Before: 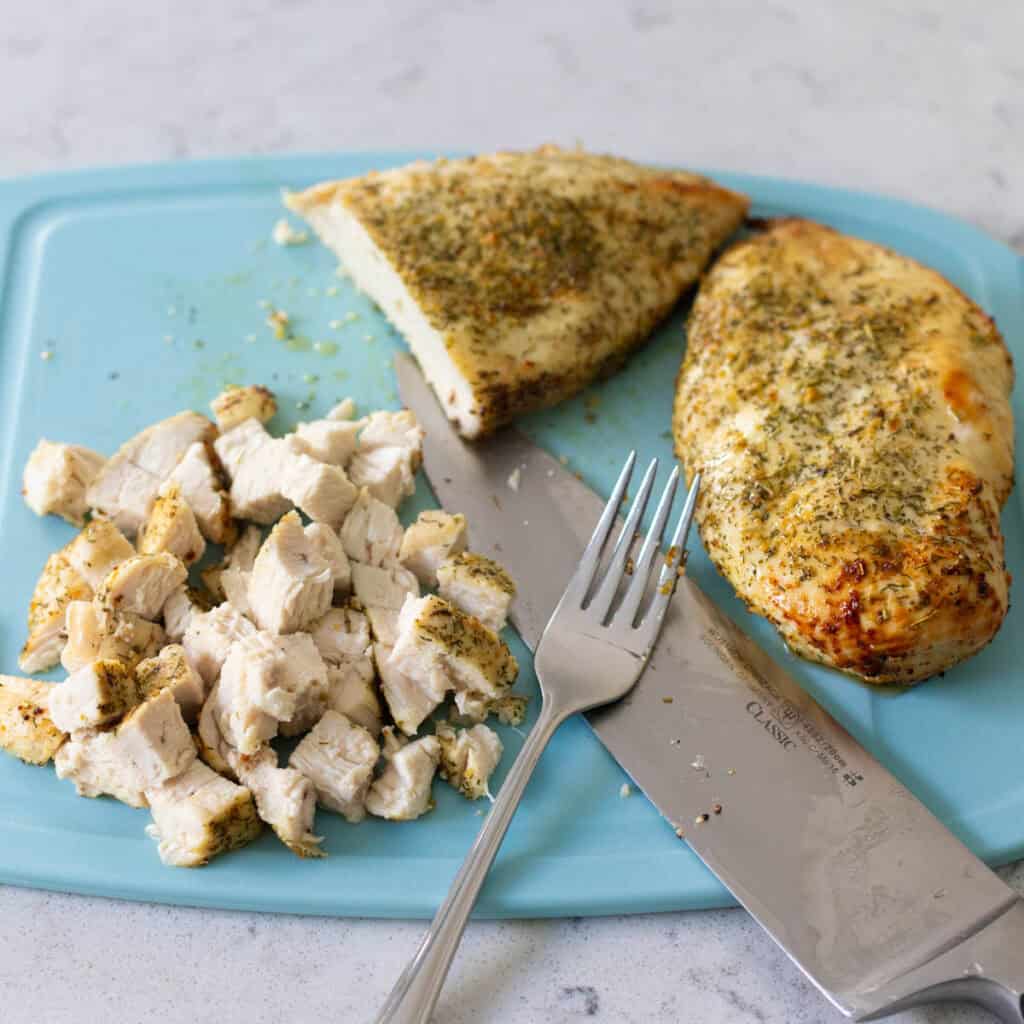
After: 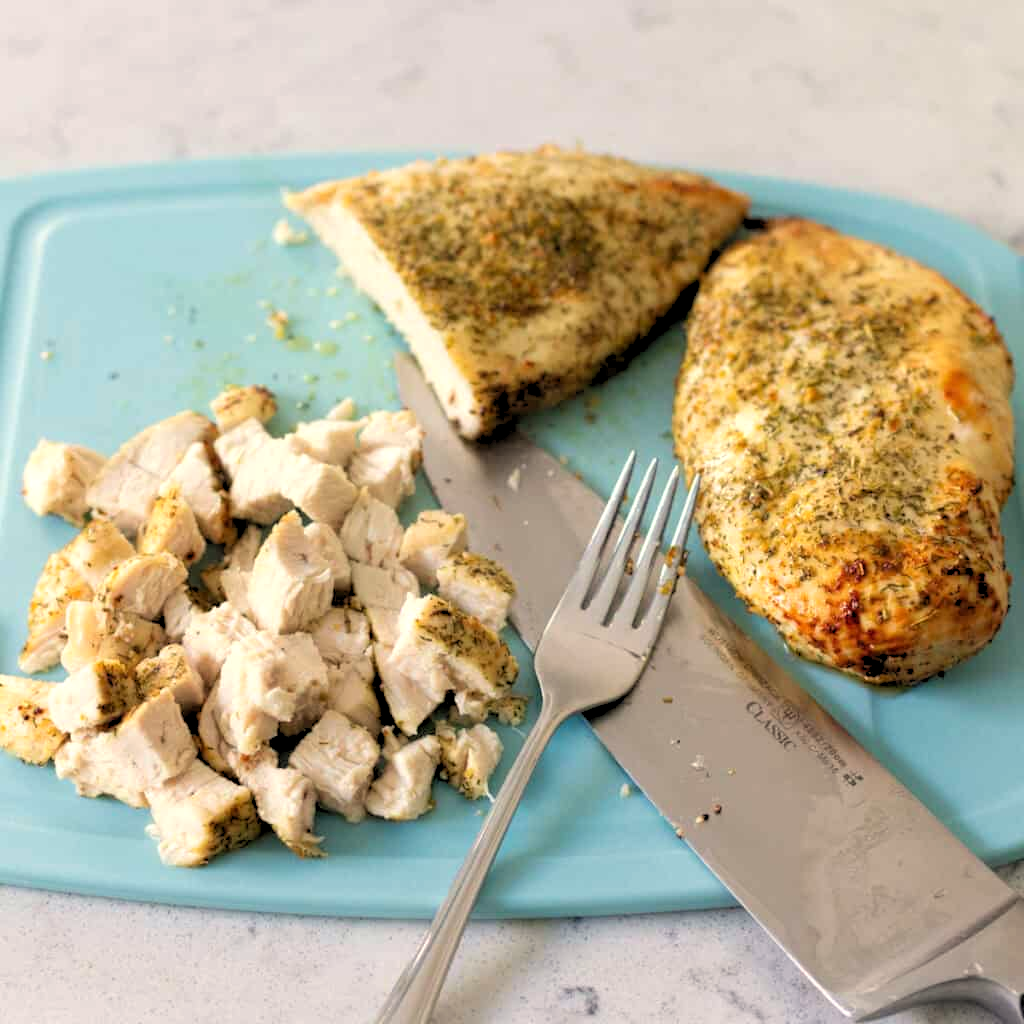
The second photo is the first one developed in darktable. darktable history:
rotate and perspective: automatic cropping off
rgb levels: levels [[0.013, 0.434, 0.89], [0, 0.5, 1], [0, 0.5, 1]]
white balance: red 1.045, blue 0.932
